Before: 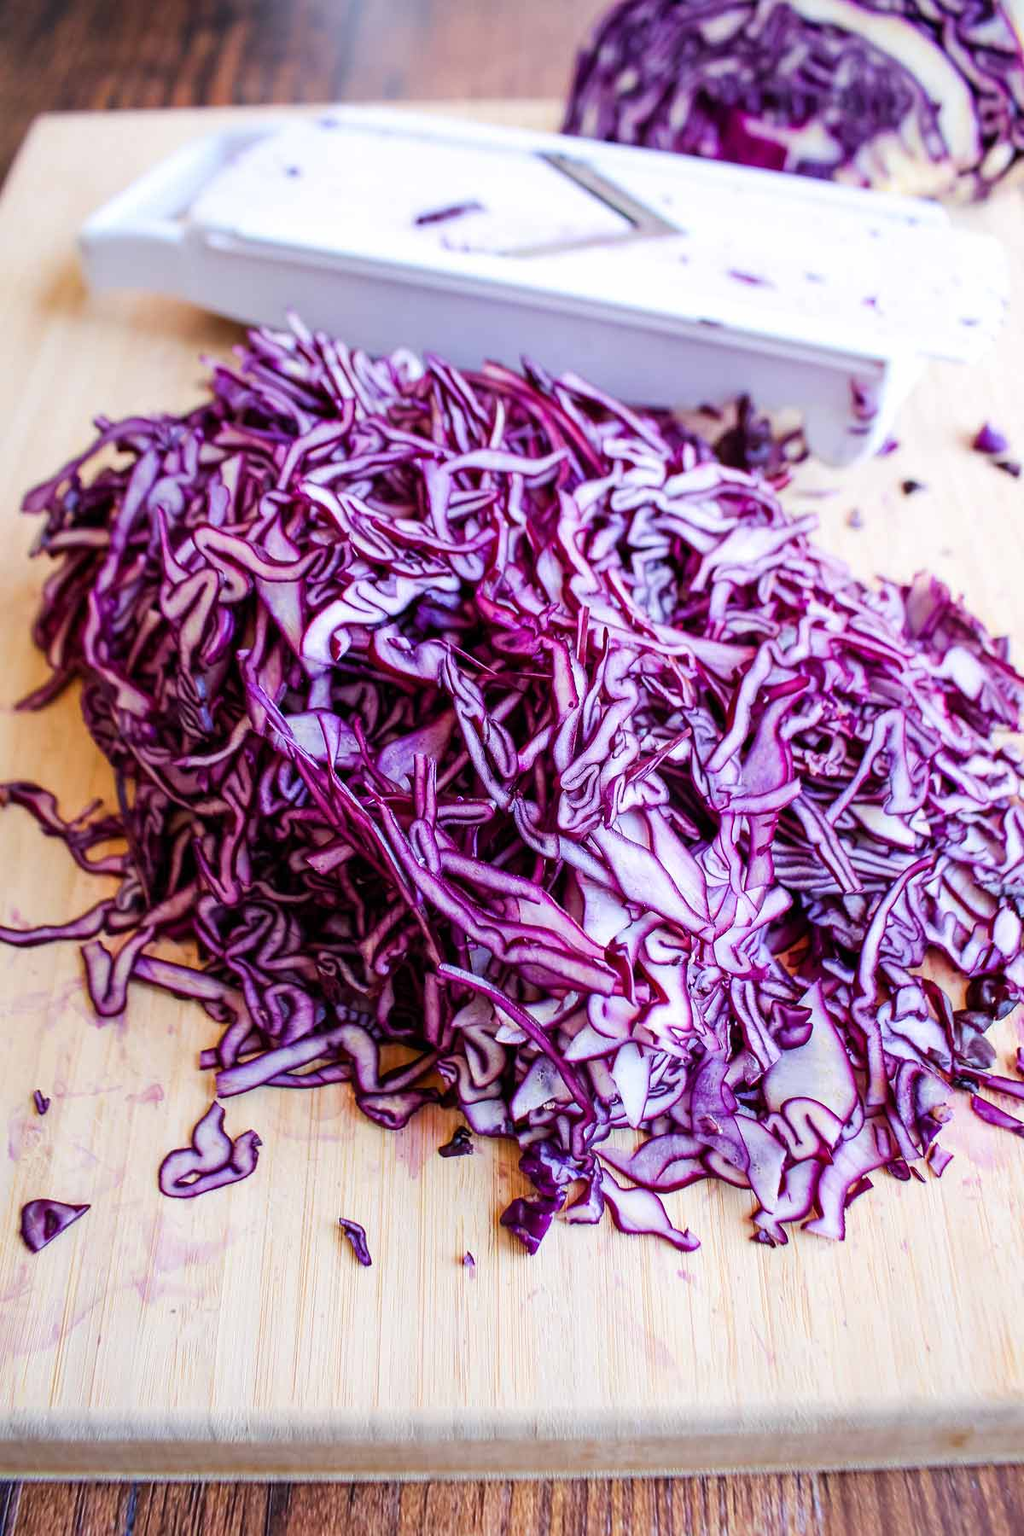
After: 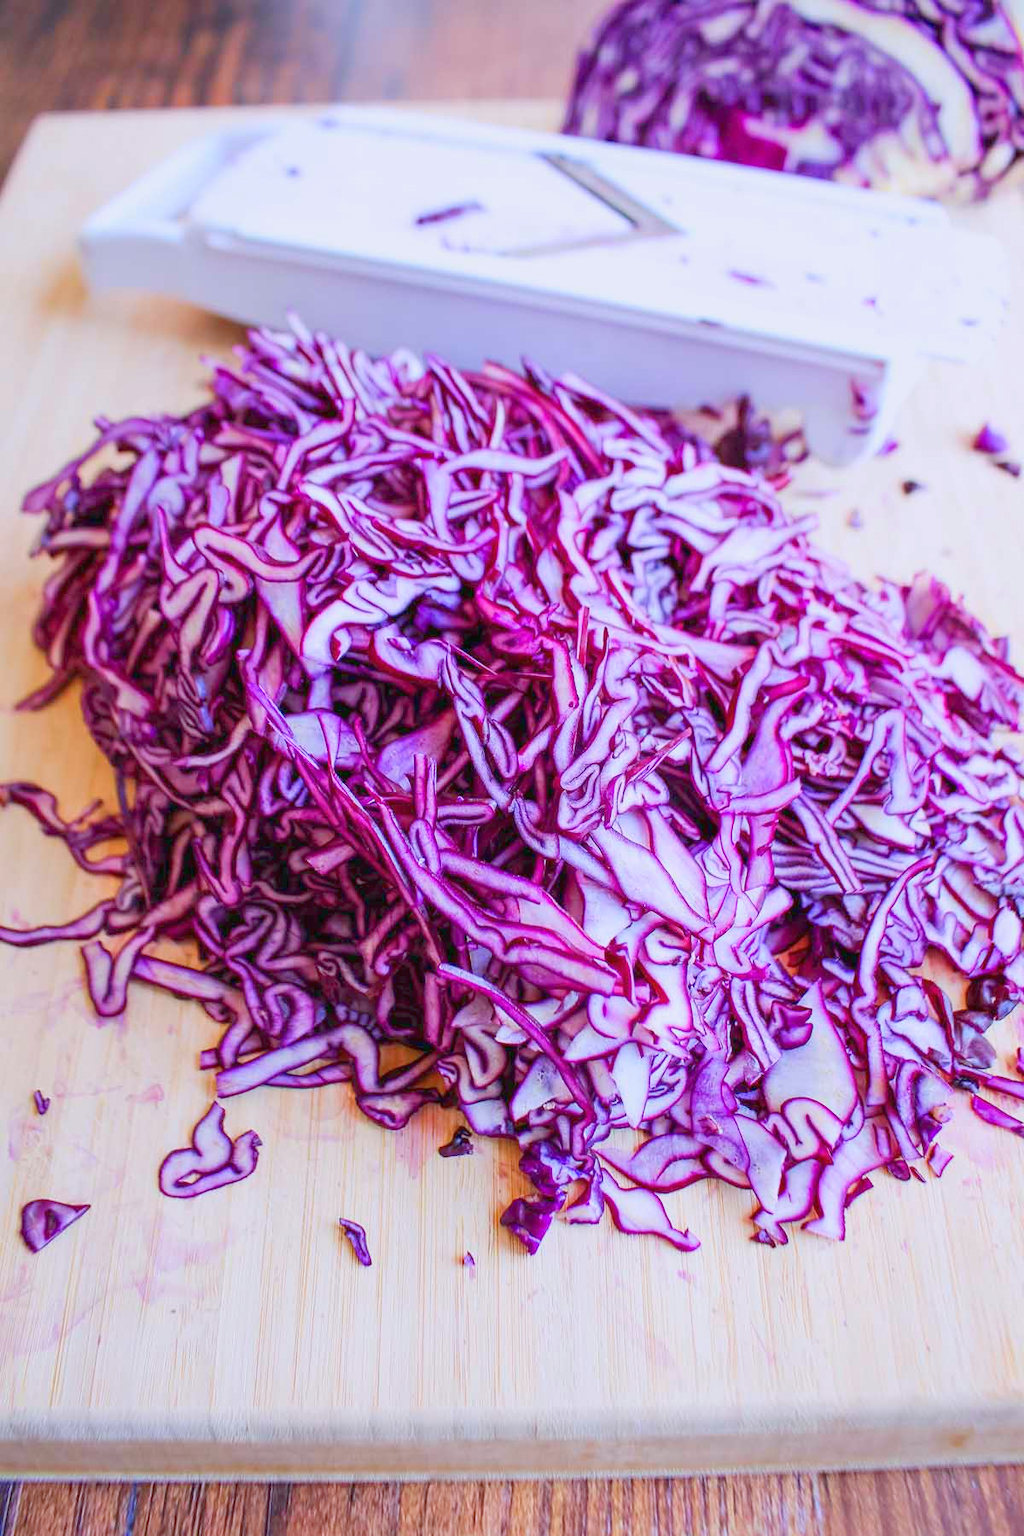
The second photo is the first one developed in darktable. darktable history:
tone equalizer: on, module defaults
exposure: black level correction 0, exposure 0.68 EV, compensate exposure bias true, compensate highlight preservation false
color calibration: illuminant as shot in camera, x 0.358, y 0.373, temperature 4628.91 K
color balance rgb: contrast -30%
